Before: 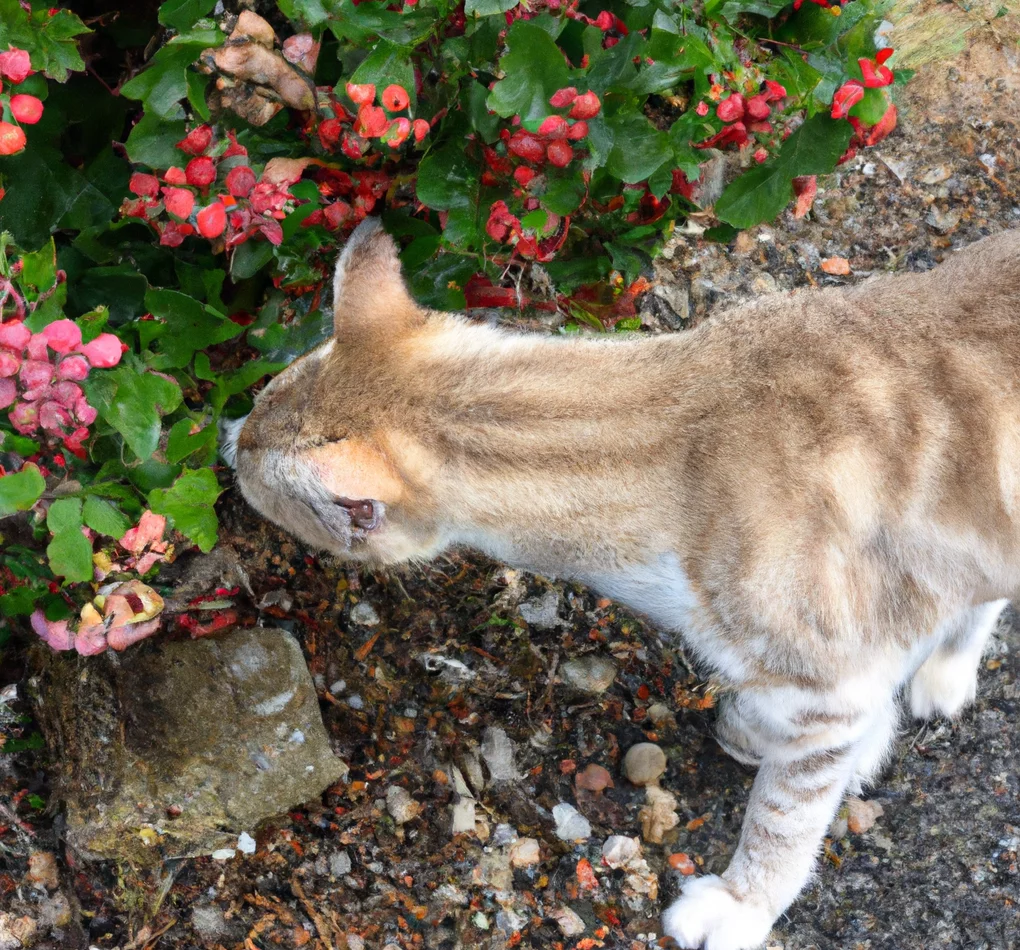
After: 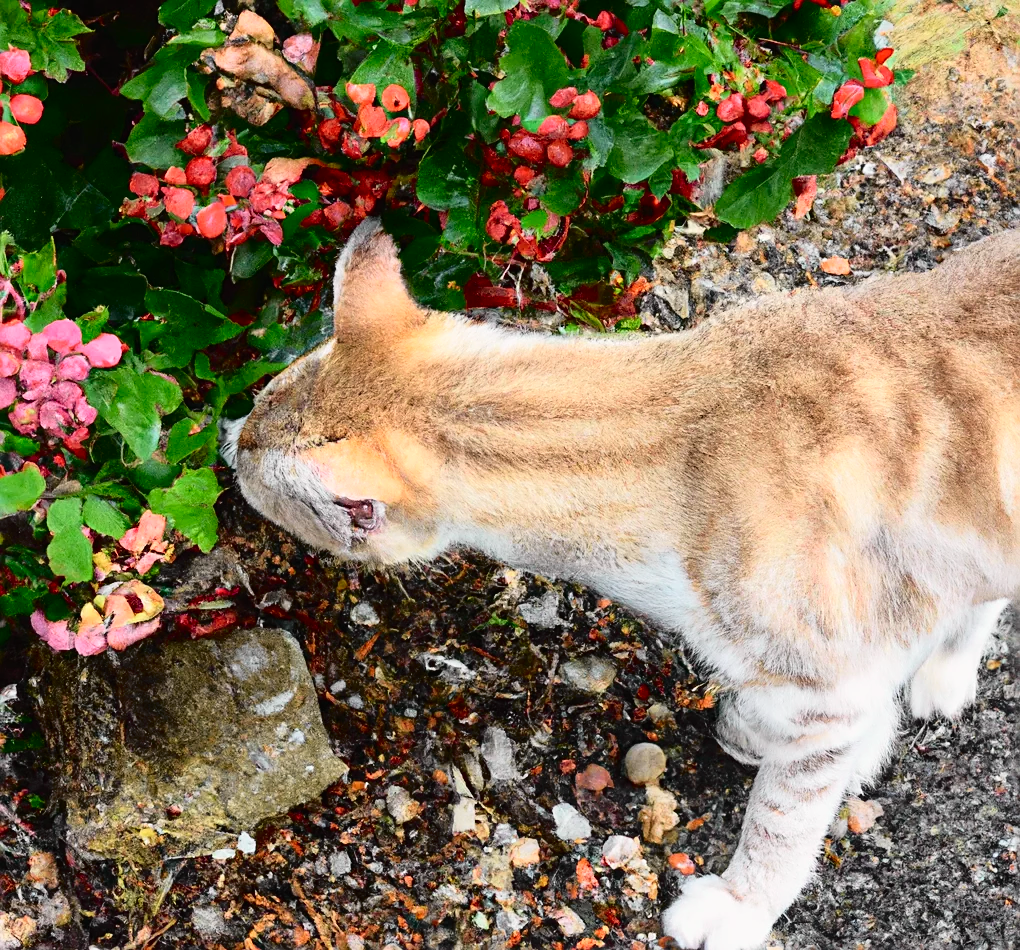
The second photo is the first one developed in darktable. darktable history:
tone curve: curves: ch0 [(0, 0.014) (0.17, 0.099) (0.392, 0.438) (0.725, 0.828) (0.872, 0.918) (1, 0.981)]; ch1 [(0, 0) (0.402, 0.36) (0.489, 0.491) (0.5, 0.503) (0.515, 0.52) (0.545, 0.574) (0.615, 0.662) (0.701, 0.725) (1, 1)]; ch2 [(0, 0) (0.42, 0.458) (0.485, 0.499) (0.503, 0.503) (0.531, 0.542) (0.561, 0.594) (0.644, 0.694) (0.717, 0.753) (1, 0.991)], color space Lab, independent channels
sharpen: on, module defaults
